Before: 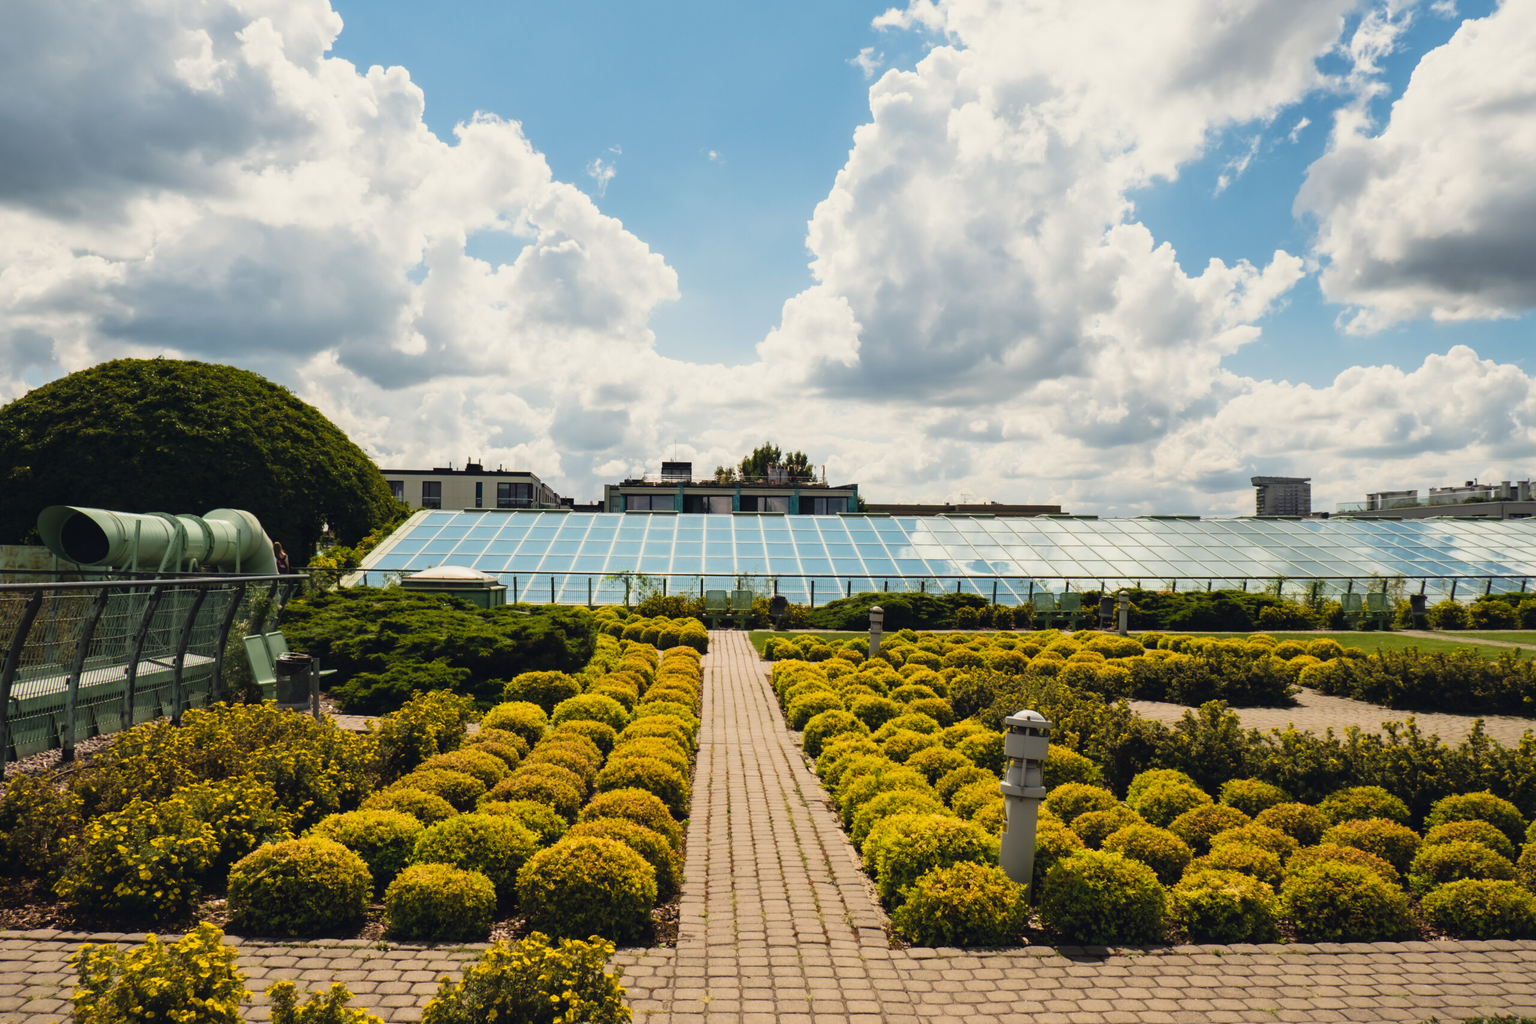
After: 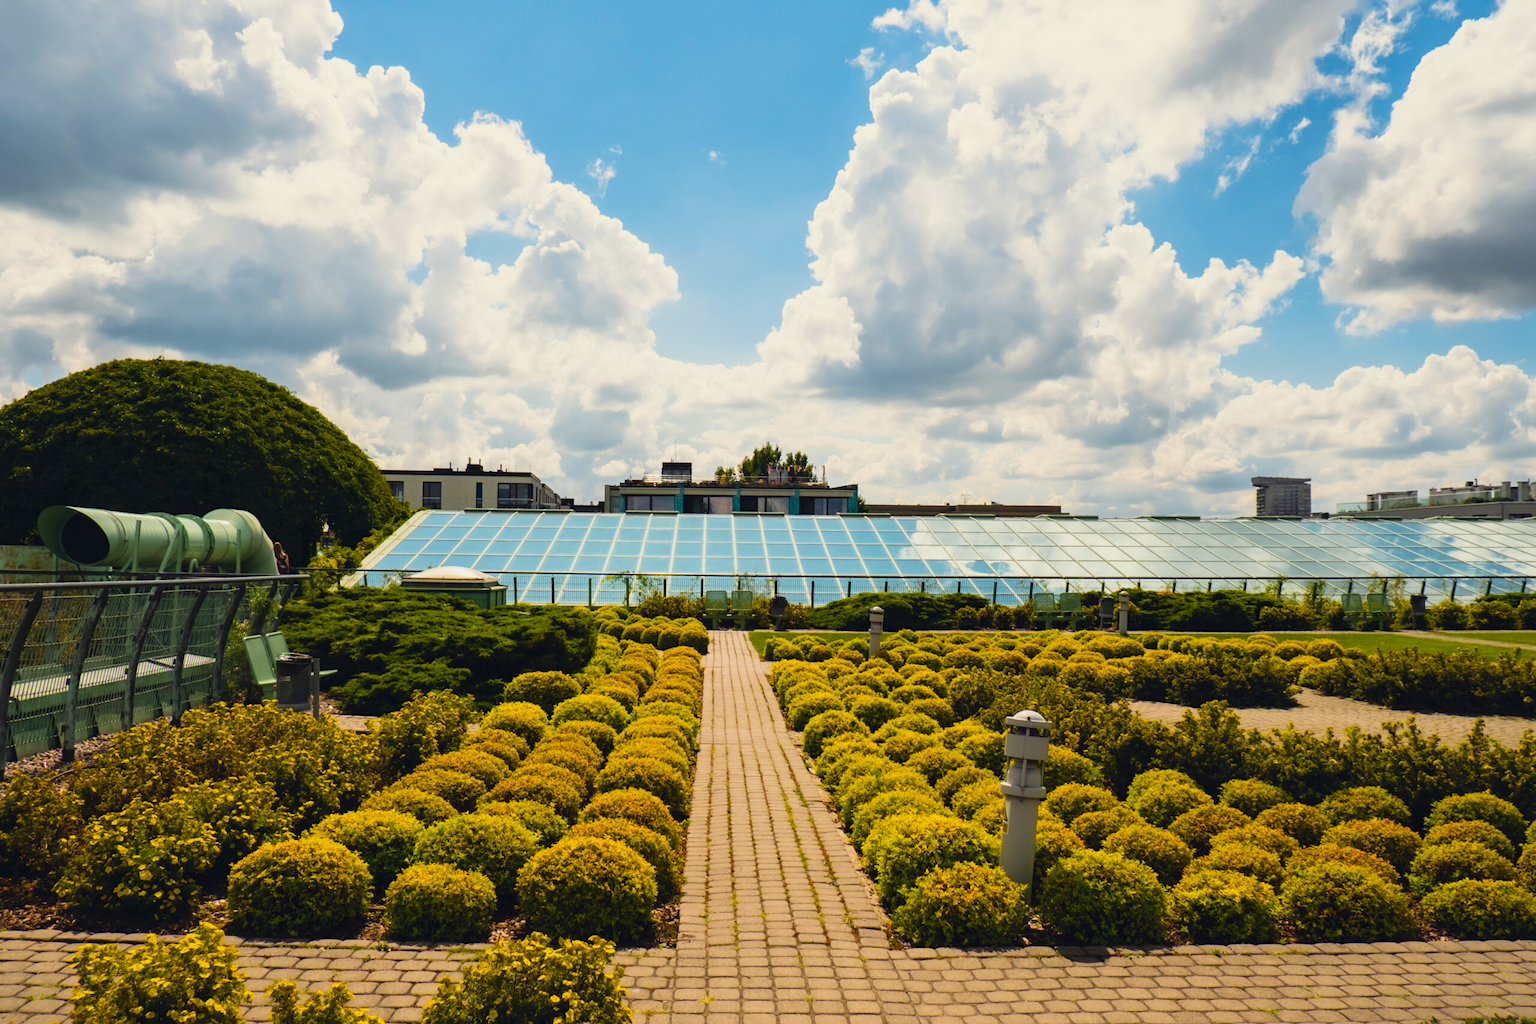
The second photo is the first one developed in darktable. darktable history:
color balance rgb: perceptual saturation grading › global saturation 31.115%, global vibrance 20%
